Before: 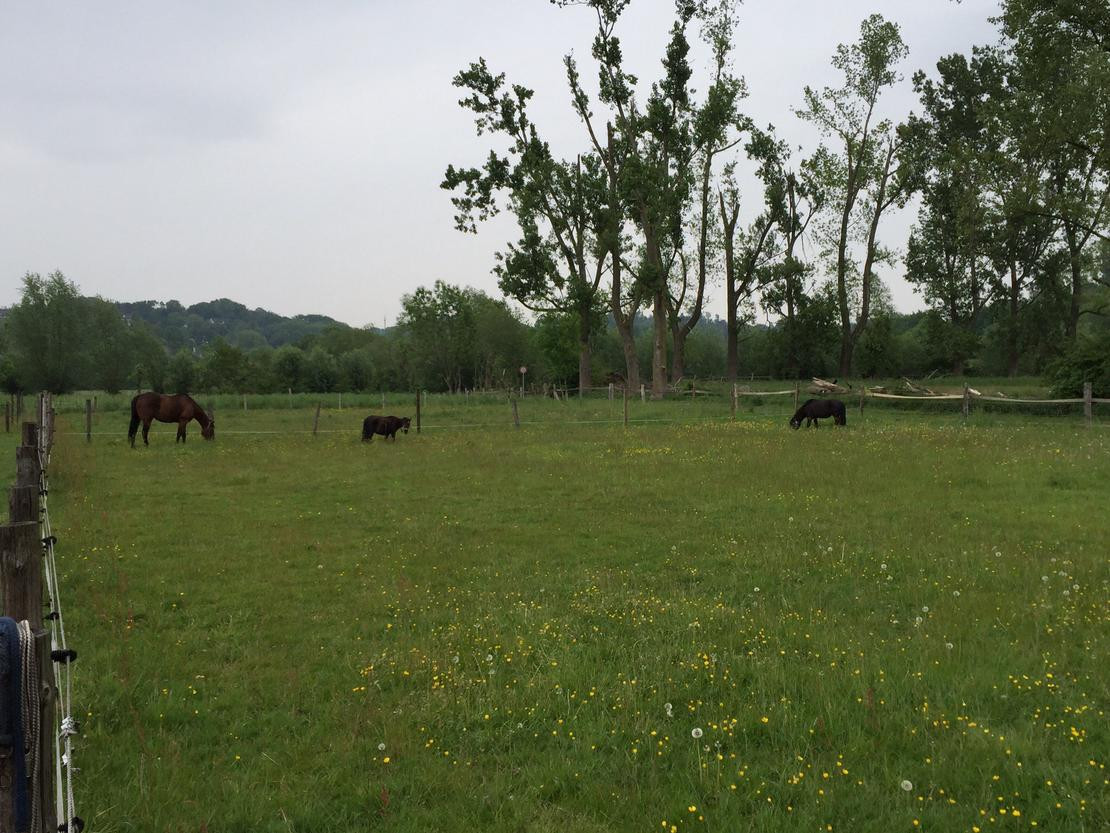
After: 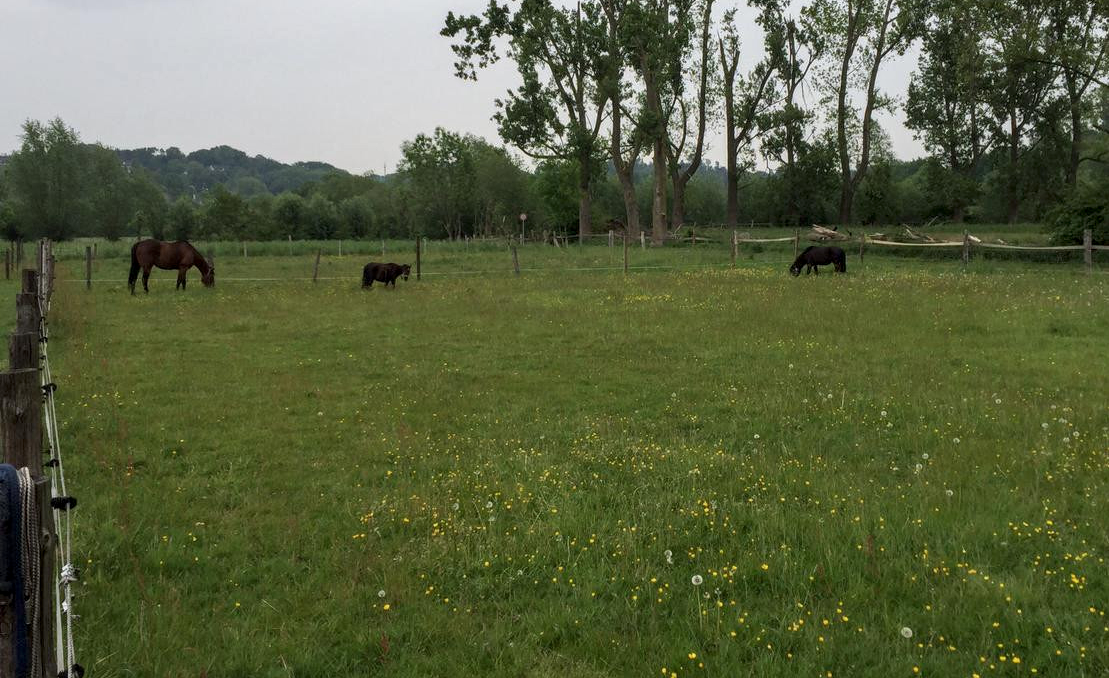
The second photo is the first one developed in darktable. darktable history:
local contrast: on, module defaults
crop and rotate: top 18.507%
